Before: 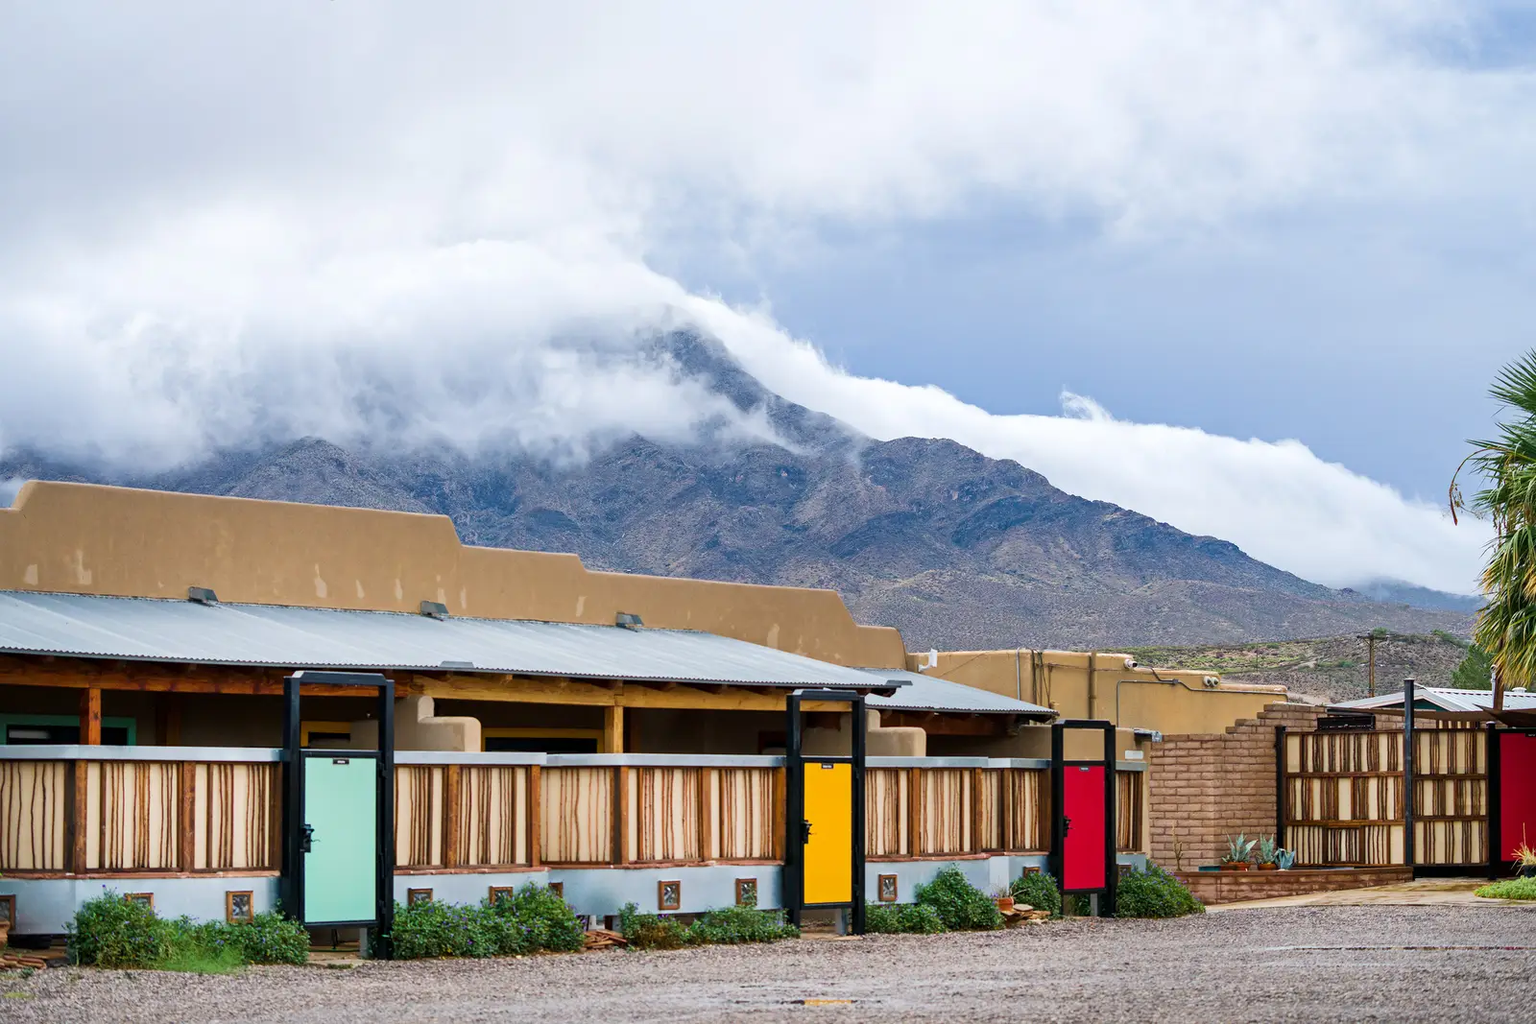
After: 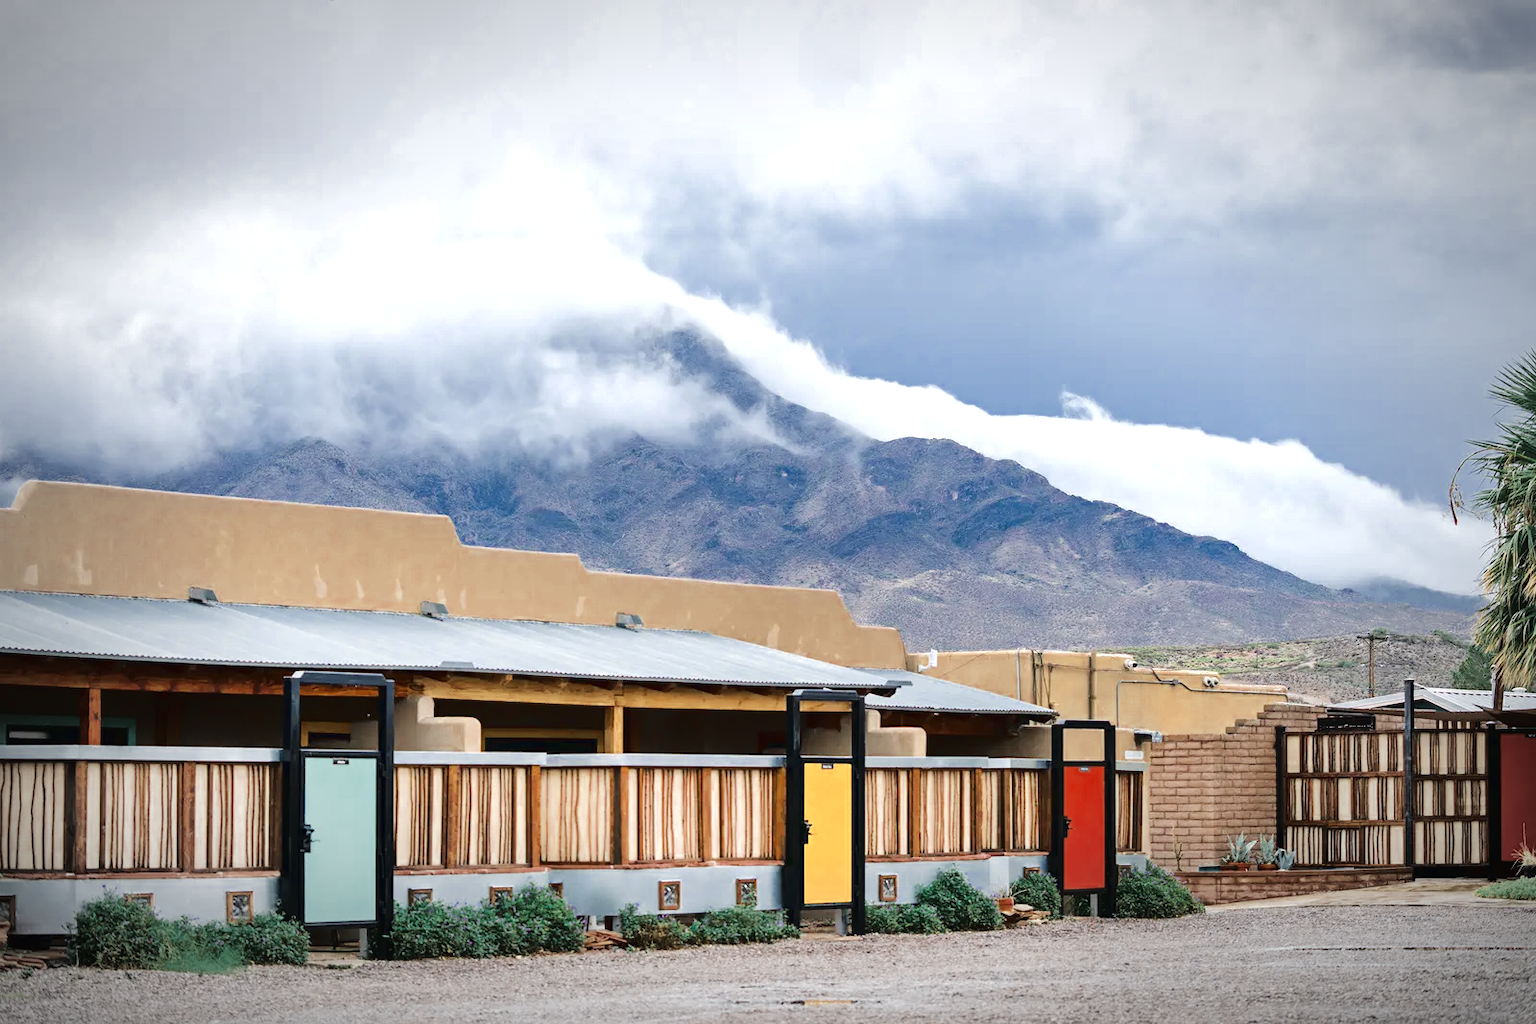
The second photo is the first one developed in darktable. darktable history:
exposure: black level correction 0, exposure 0.5 EV, compensate highlight preservation false
tone curve: curves: ch0 [(0, 0) (0.003, 0.031) (0.011, 0.033) (0.025, 0.038) (0.044, 0.049) (0.069, 0.059) (0.1, 0.071) (0.136, 0.093) (0.177, 0.142) (0.224, 0.204) (0.277, 0.292) (0.335, 0.387) (0.399, 0.484) (0.468, 0.567) (0.543, 0.643) (0.623, 0.712) (0.709, 0.776) (0.801, 0.837) (0.898, 0.903) (1, 1)]
color zones: curves: ch0 [(0, 0.5) (0.125, 0.4) (0.25, 0.5) (0.375, 0.4) (0.5, 0.4) (0.625, 0.35) (0.75, 0.35) (0.875, 0.5)]; ch1 [(0, 0.35) (0.125, 0.45) (0.25, 0.35) (0.375, 0.35) (0.5, 0.35) (0.625, 0.35) (0.75, 0.45) (0.875, 0.35)]; ch2 [(0, 0.6) (0.125, 0.5) (0.25, 0.5) (0.375, 0.6) (0.5, 0.6) (0.625, 0.5) (0.75, 0.5) (0.875, 0.5)], mix 24.66%
vignetting: fall-off start 67.49%, fall-off radius 67.93%, brightness -0.575, automatic ratio true
